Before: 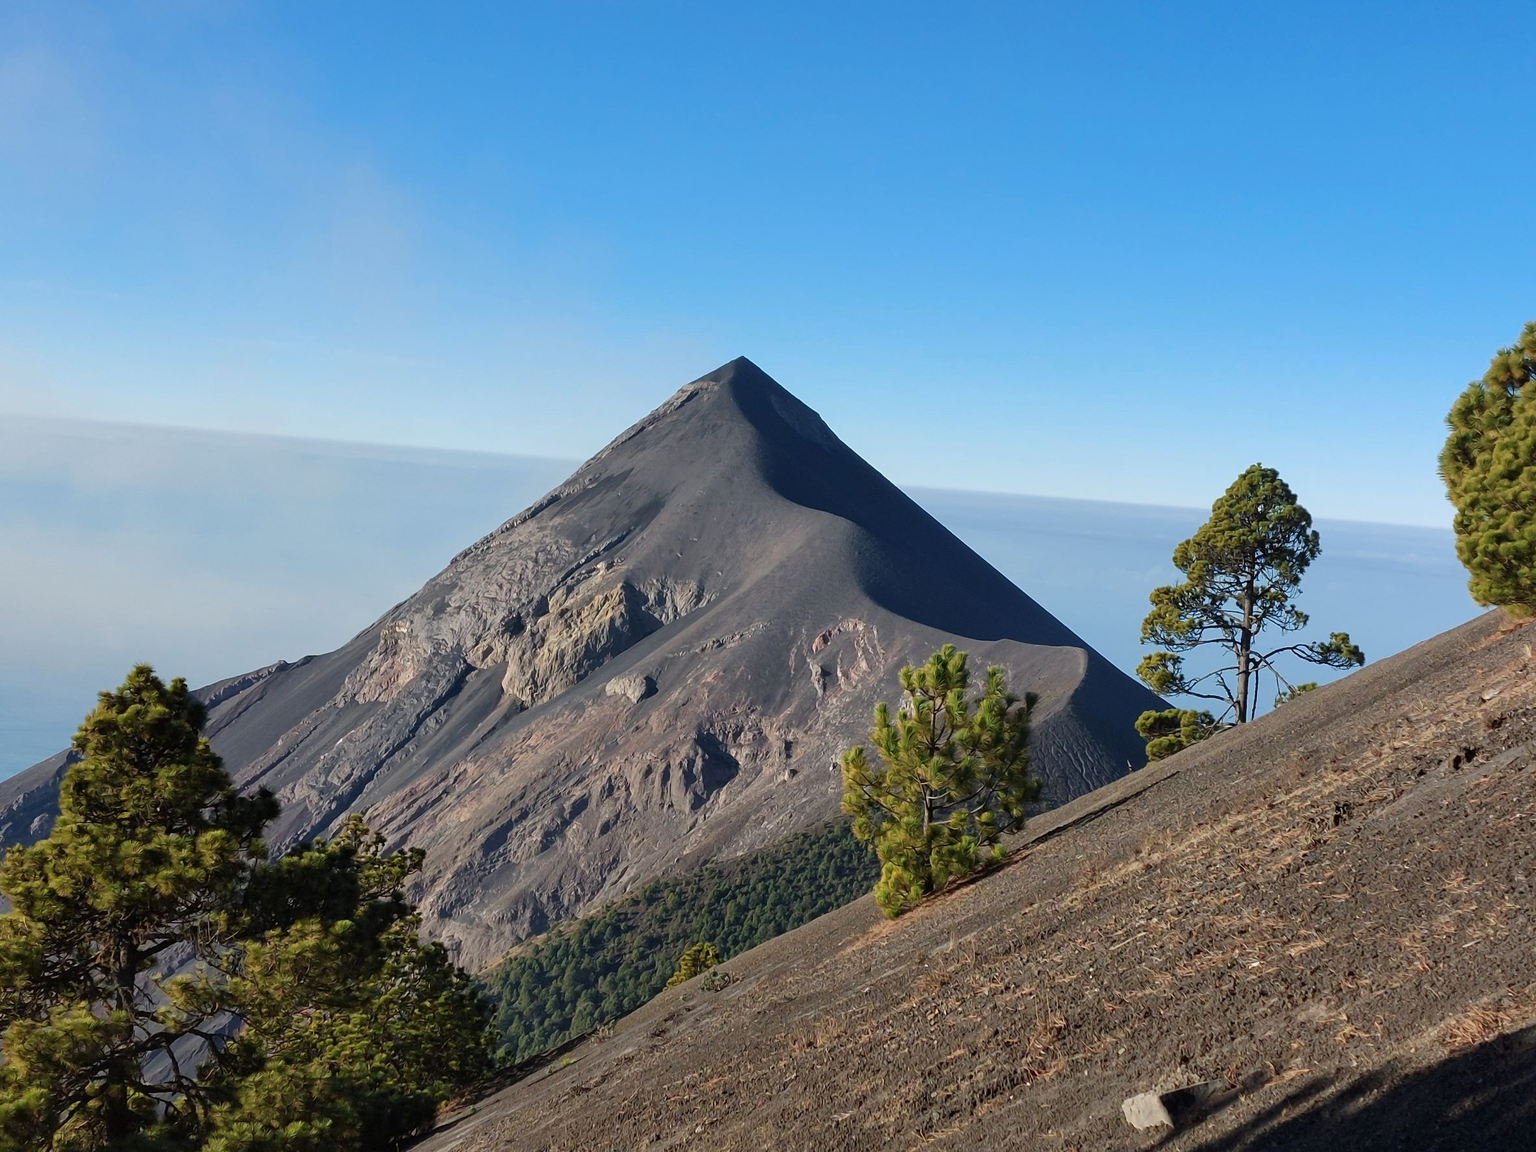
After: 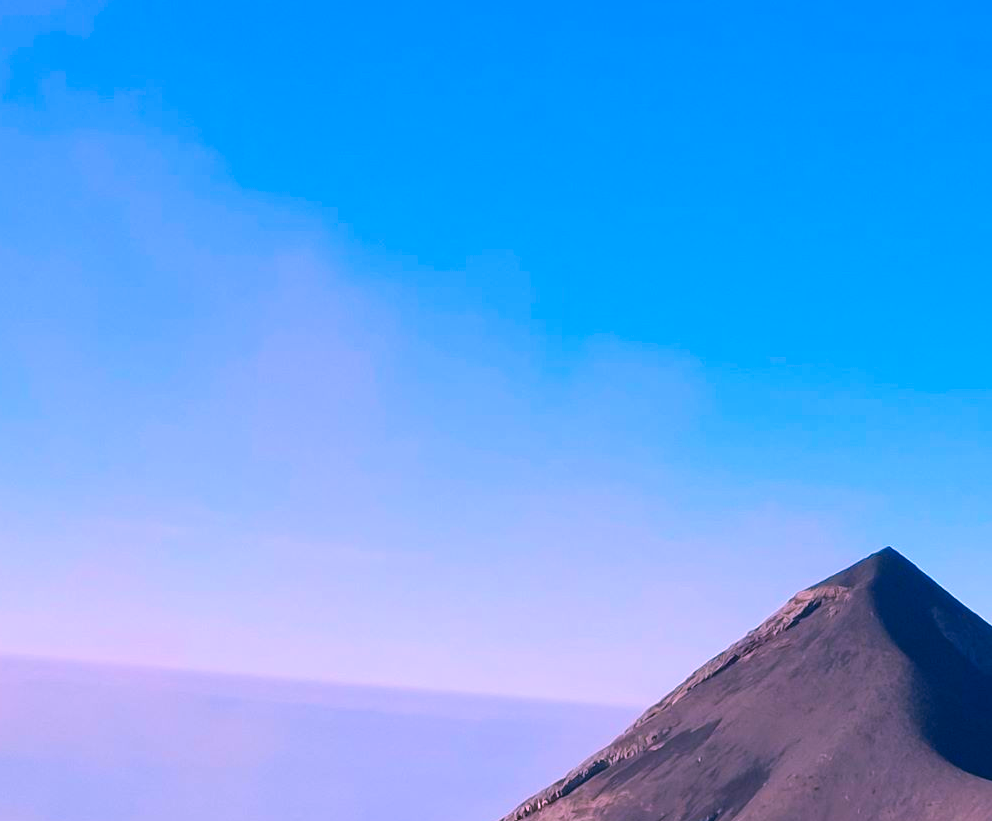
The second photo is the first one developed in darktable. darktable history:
color correction: highlights a* 19.5, highlights b* -11.53, saturation 1.69
crop and rotate: left 10.817%, top 0.062%, right 47.194%, bottom 53.626%
